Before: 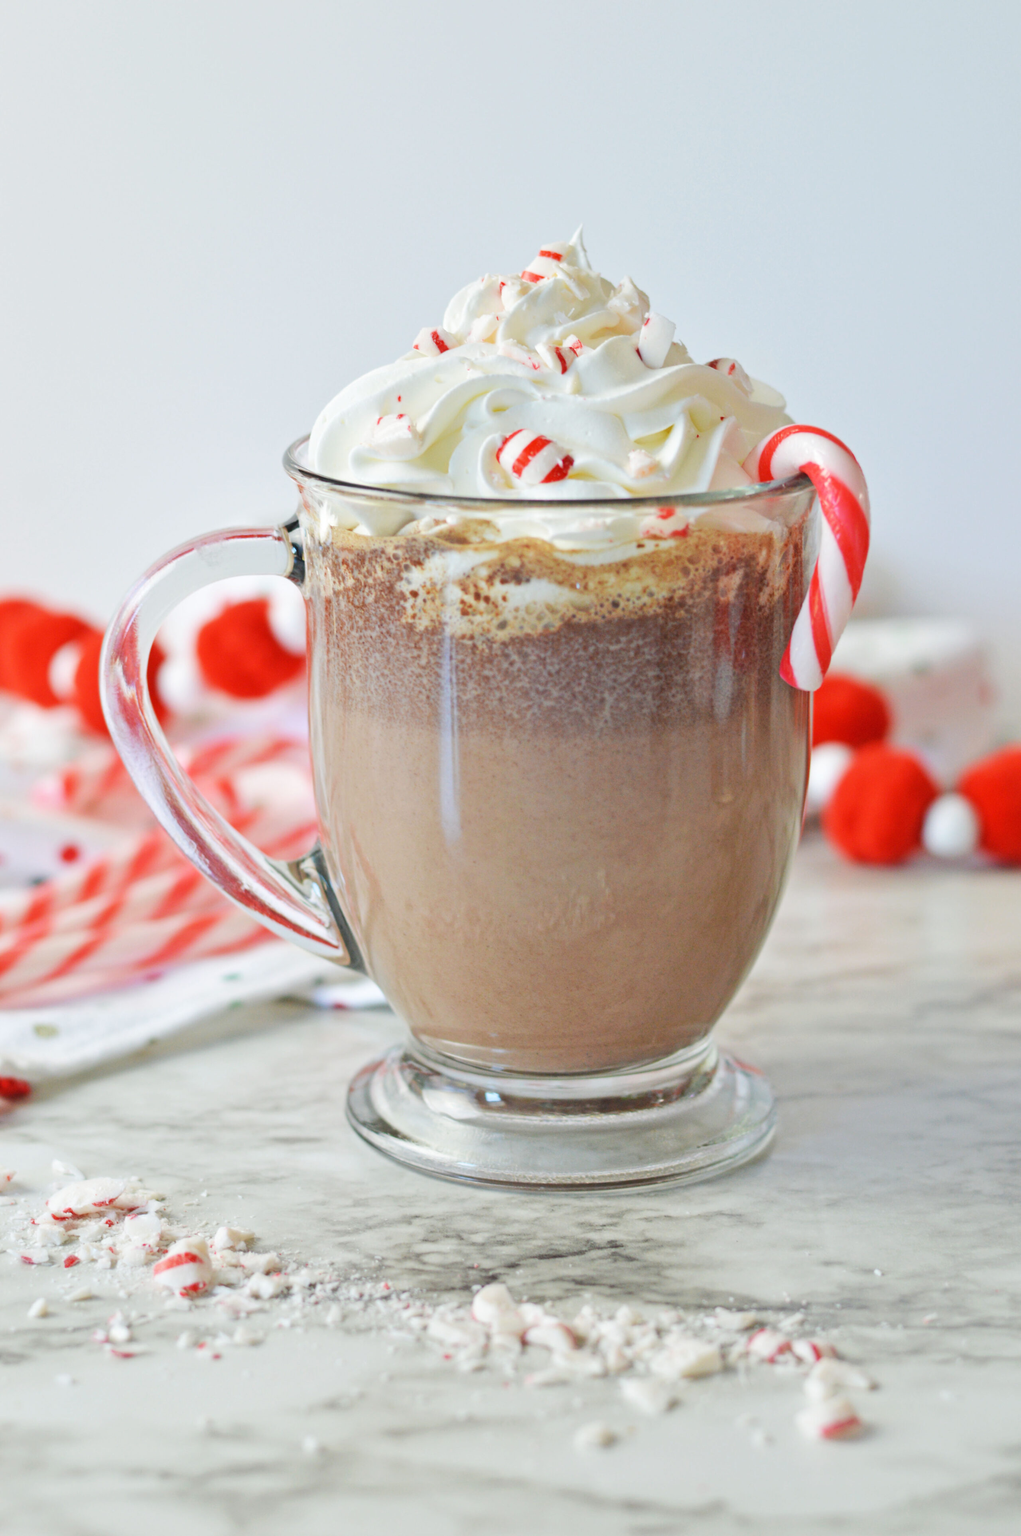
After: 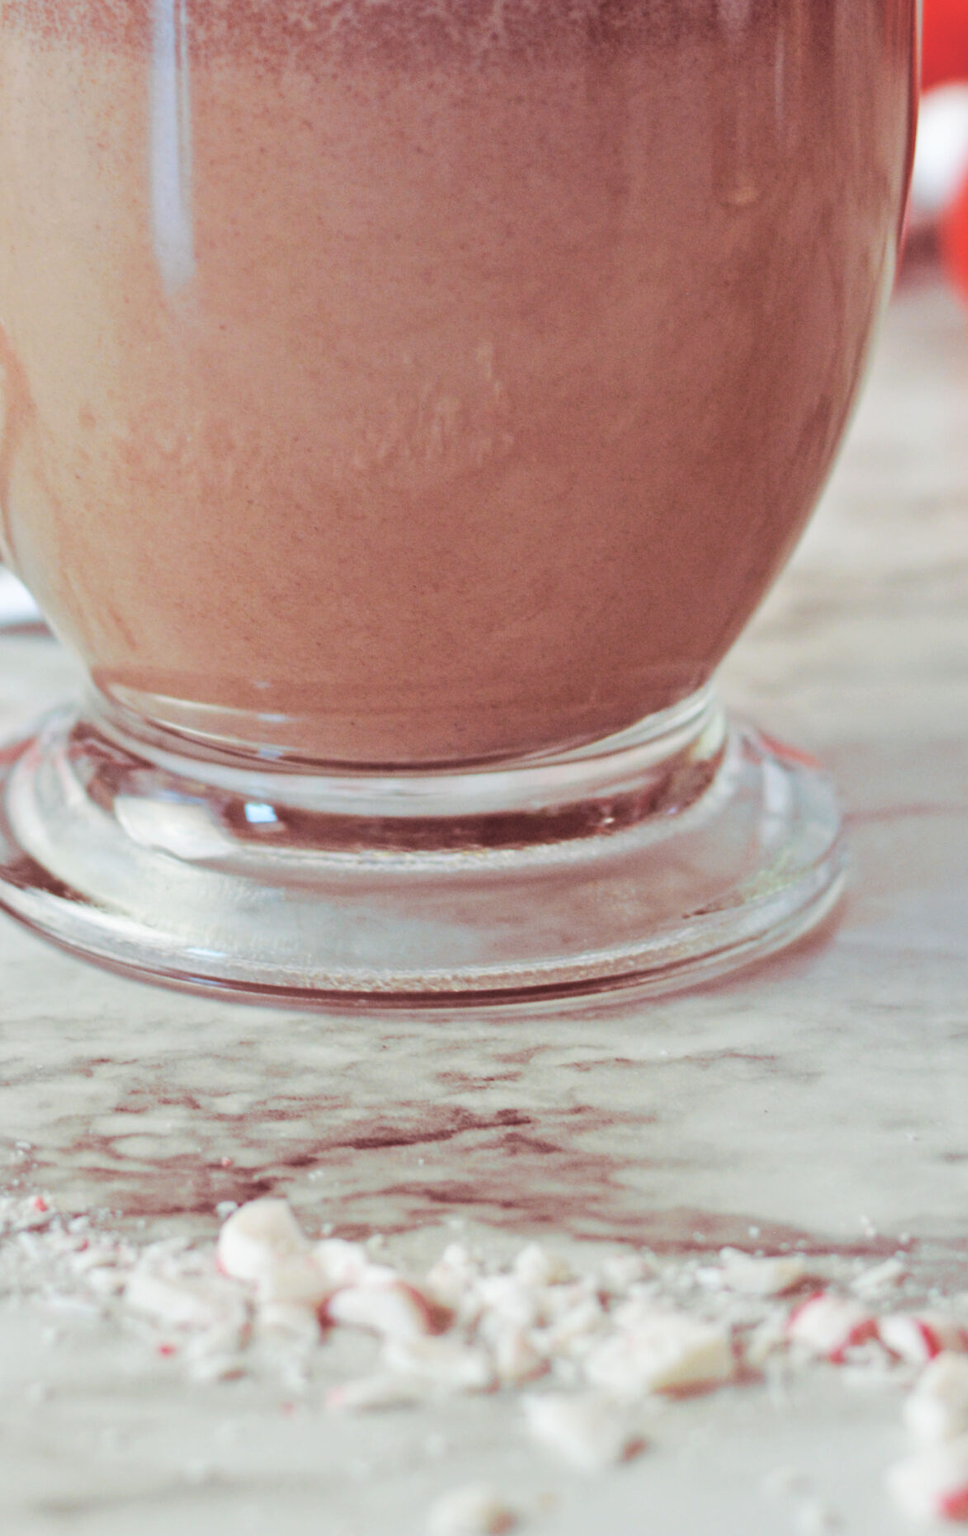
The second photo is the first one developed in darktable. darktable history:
split-toning: highlights › hue 187.2°, highlights › saturation 0.83, balance -68.05, compress 56.43%
crop: left 35.976%, top 45.819%, right 18.162%, bottom 5.807%
